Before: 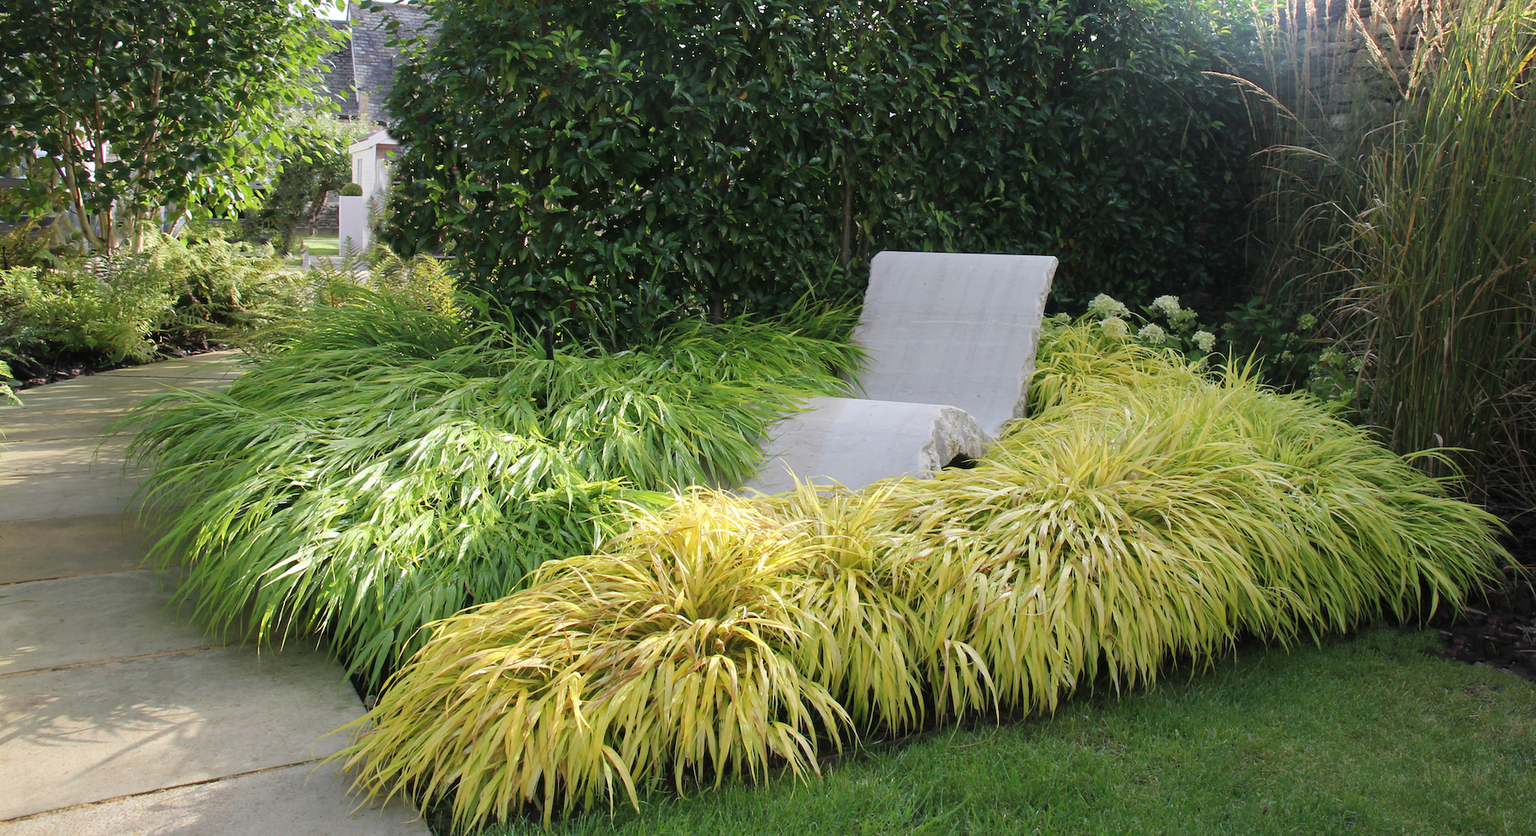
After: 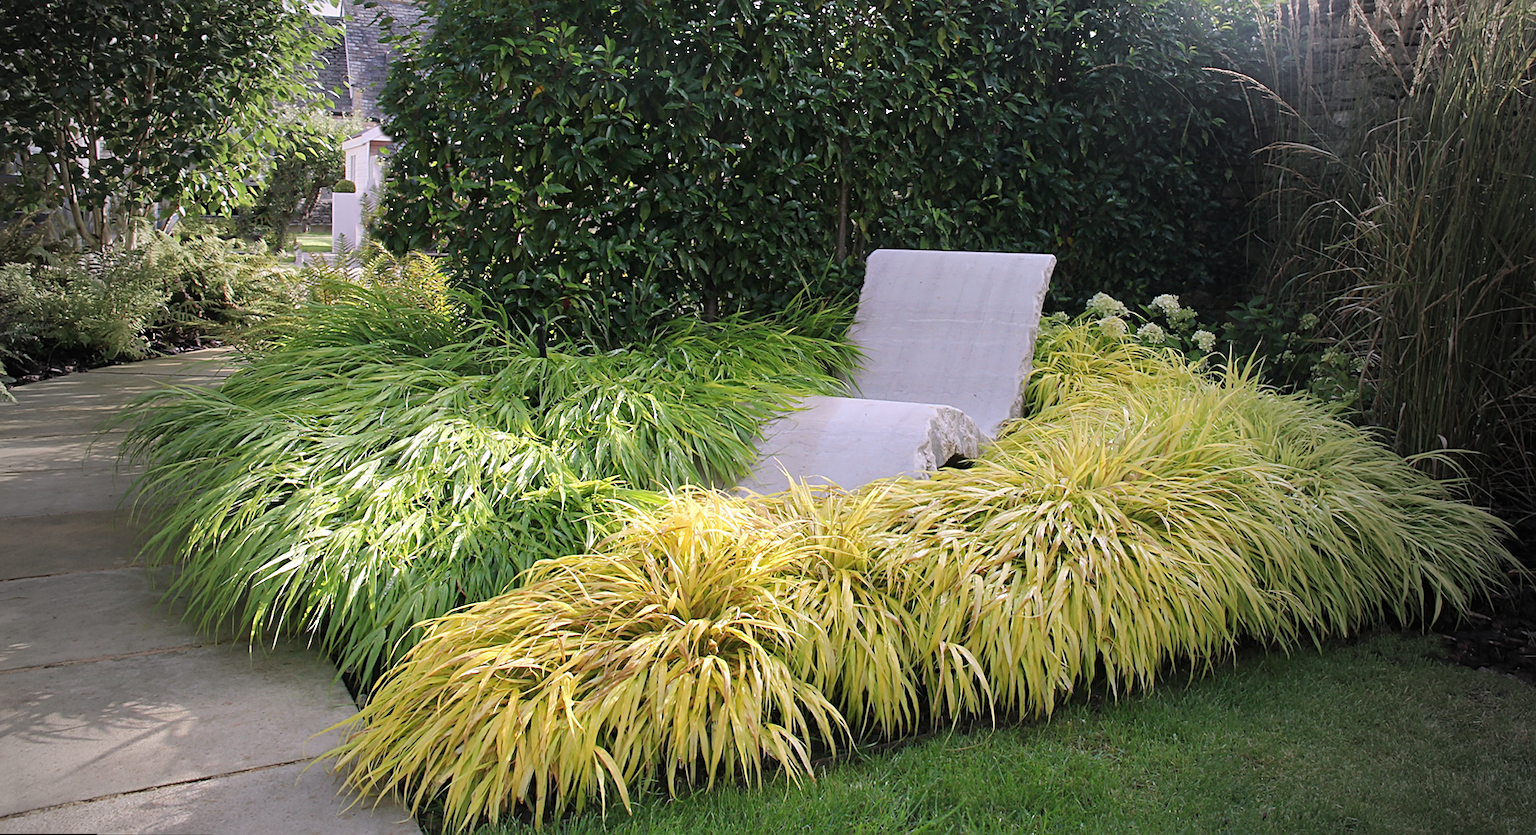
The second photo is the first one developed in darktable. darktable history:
local contrast: mode bilateral grid, contrast 20, coarseness 50, detail 102%, midtone range 0.2
sharpen: on, module defaults
rotate and perspective: rotation 0.192°, lens shift (horizontal) -0.015, crop left 0.005, crop right 0.996, crop top 0.006, crop bottom 0.99
vignetting: fall-off start 64.63%, center (-0.034, 0.148), width/height ratio 0.881
white balance: red 1.05, blue 1.072
